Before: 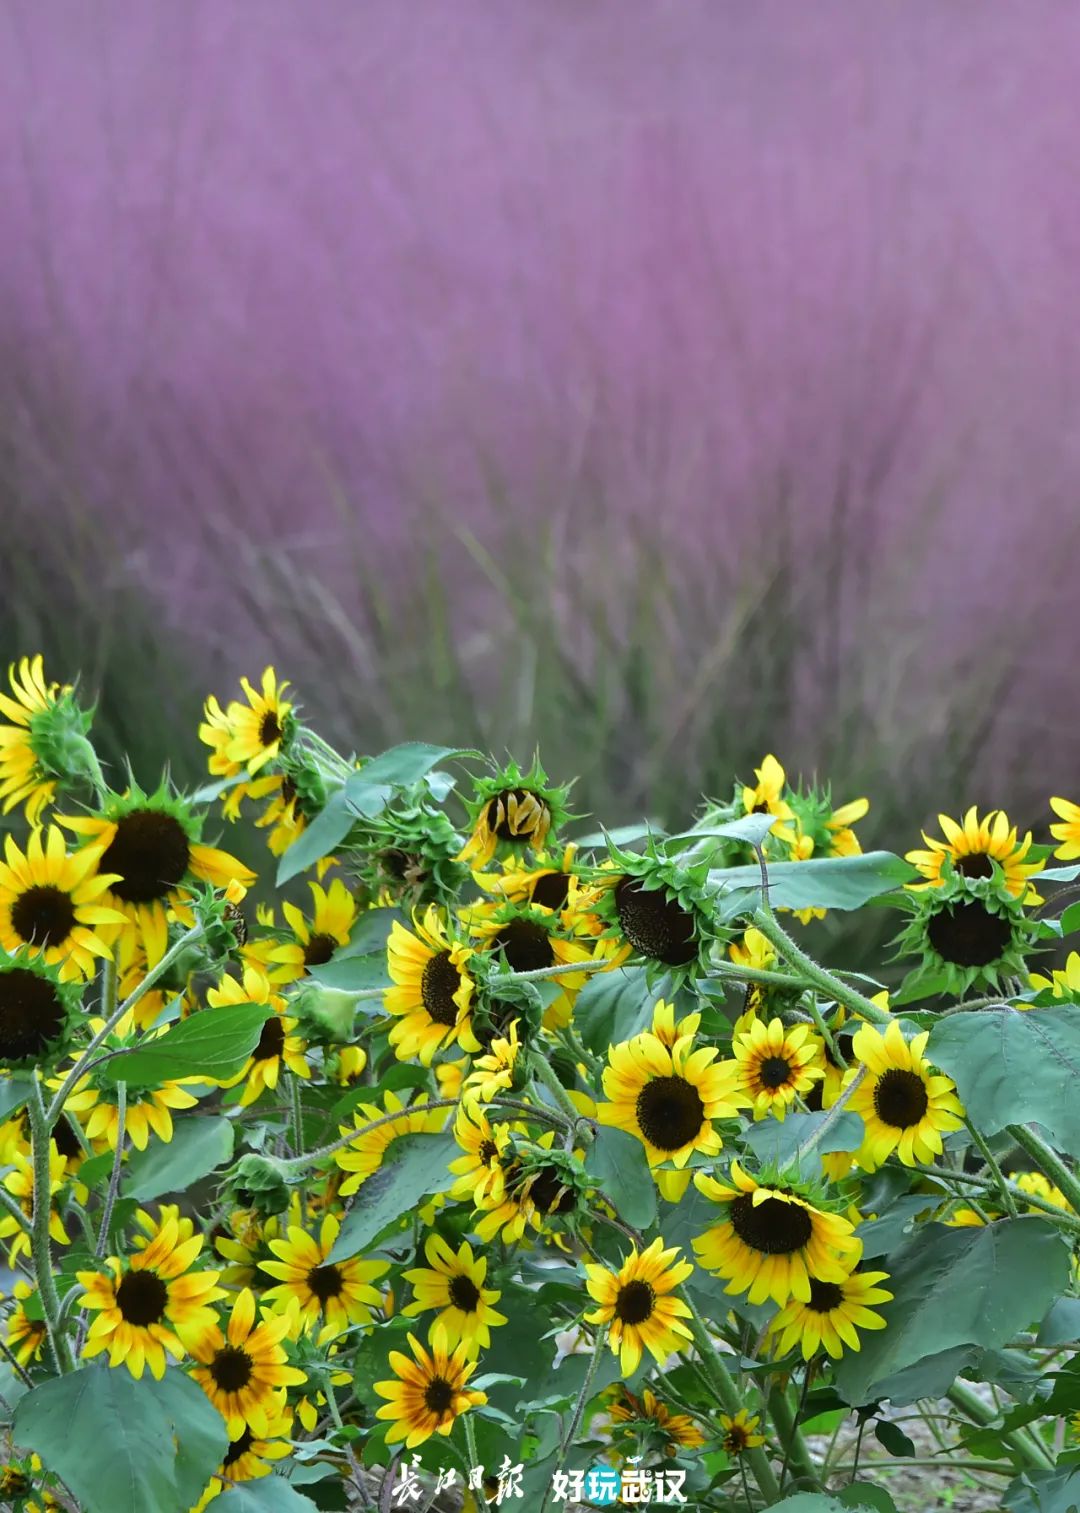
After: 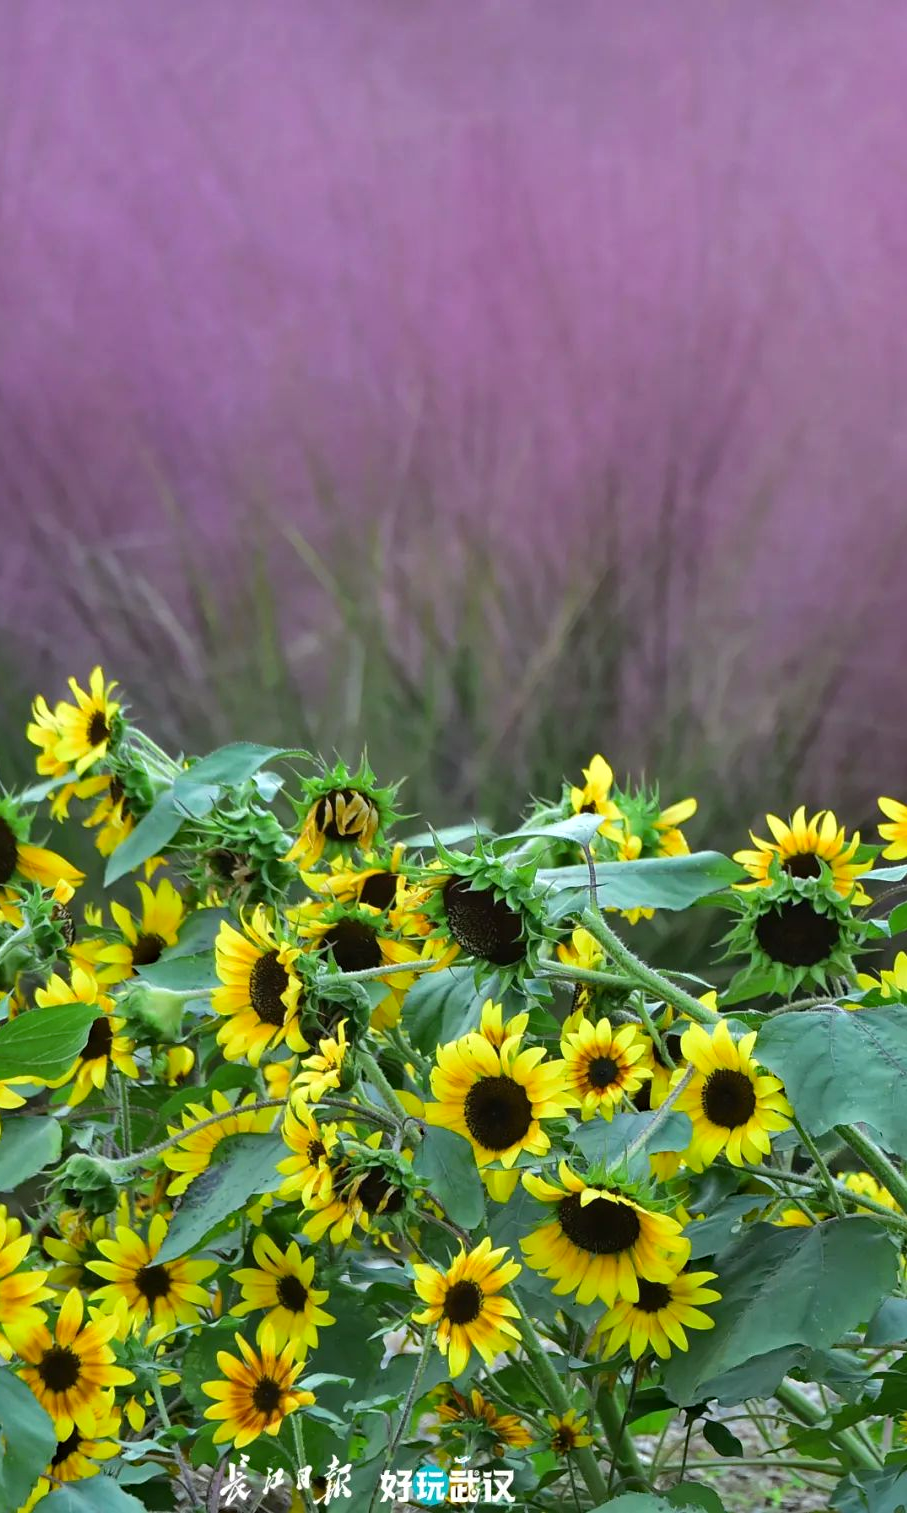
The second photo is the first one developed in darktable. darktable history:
crop: left 15.967%
haze removal: adaptive false
color correction: highlights b* 0.047
